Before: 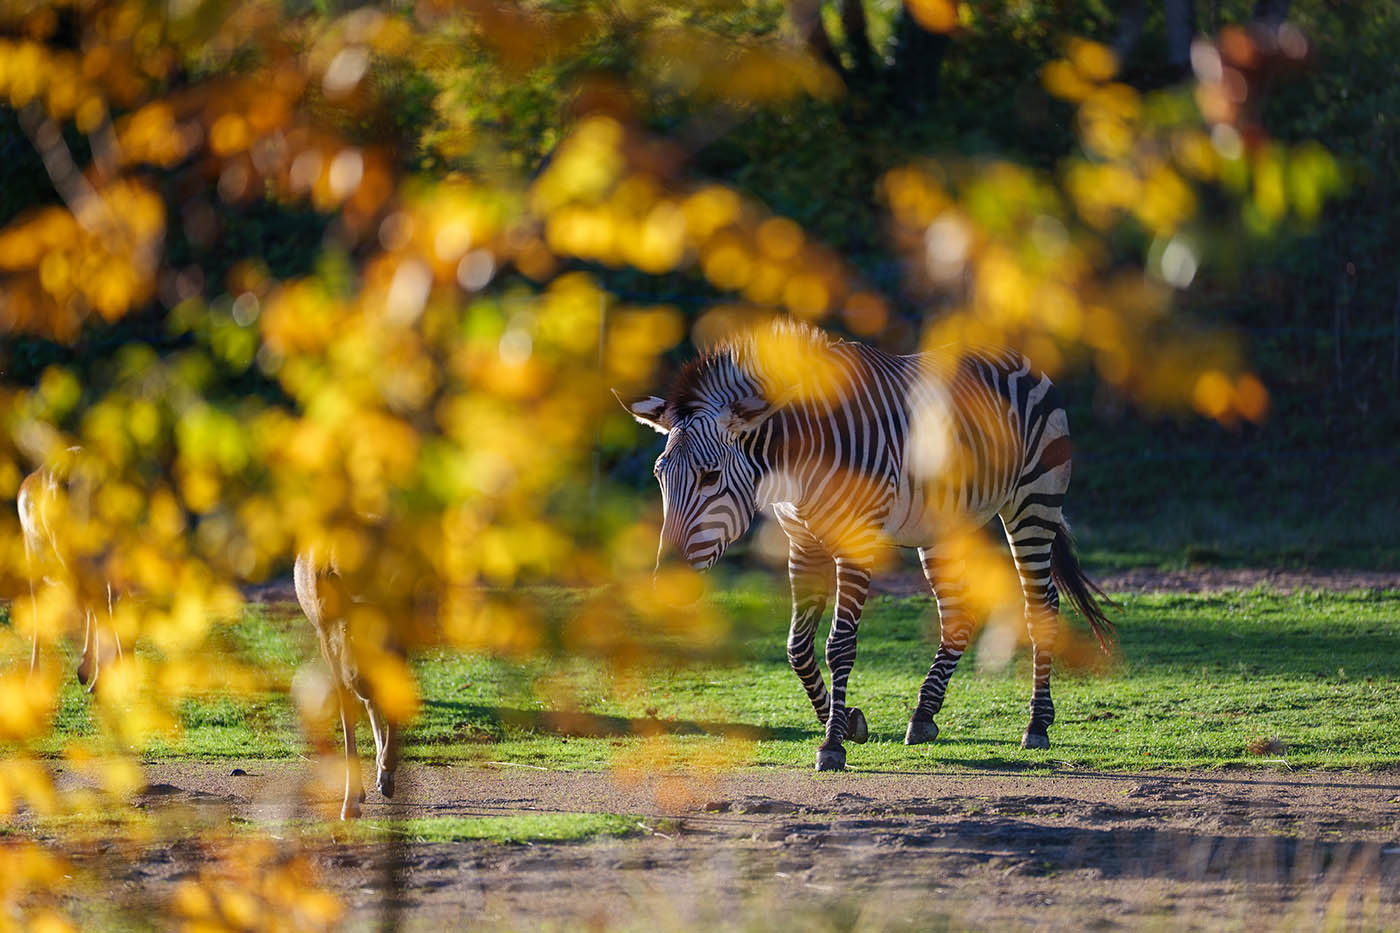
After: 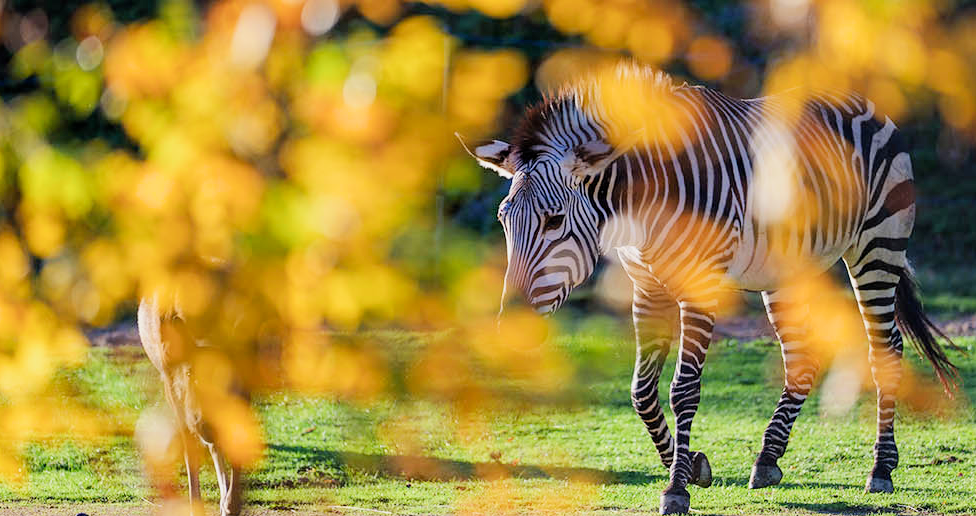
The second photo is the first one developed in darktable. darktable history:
filmic rgb: black relative exposure -7.65 EV, white relative exposure 4.56 EV, hardness 3.61
crop: left 11.149%, top 27.489%, right 18.322%, bottom 16.973%
exposure: black level correction 0.001, exposure 1 EV, compensate highlight preservation false
tone equalizer: edges refinement/feathering 500, mask exposure compensation -1.57 EV, preserve details no
